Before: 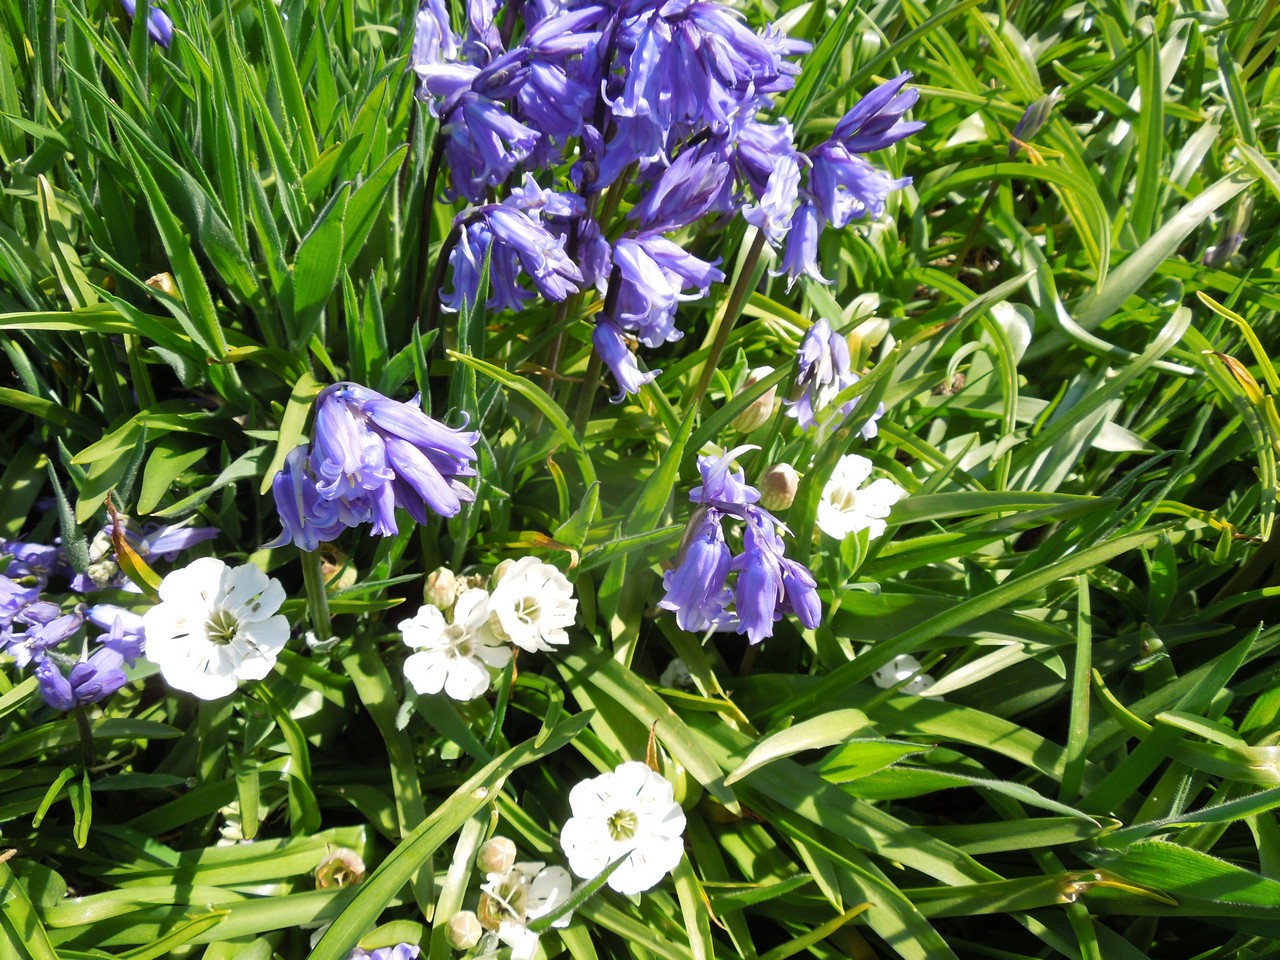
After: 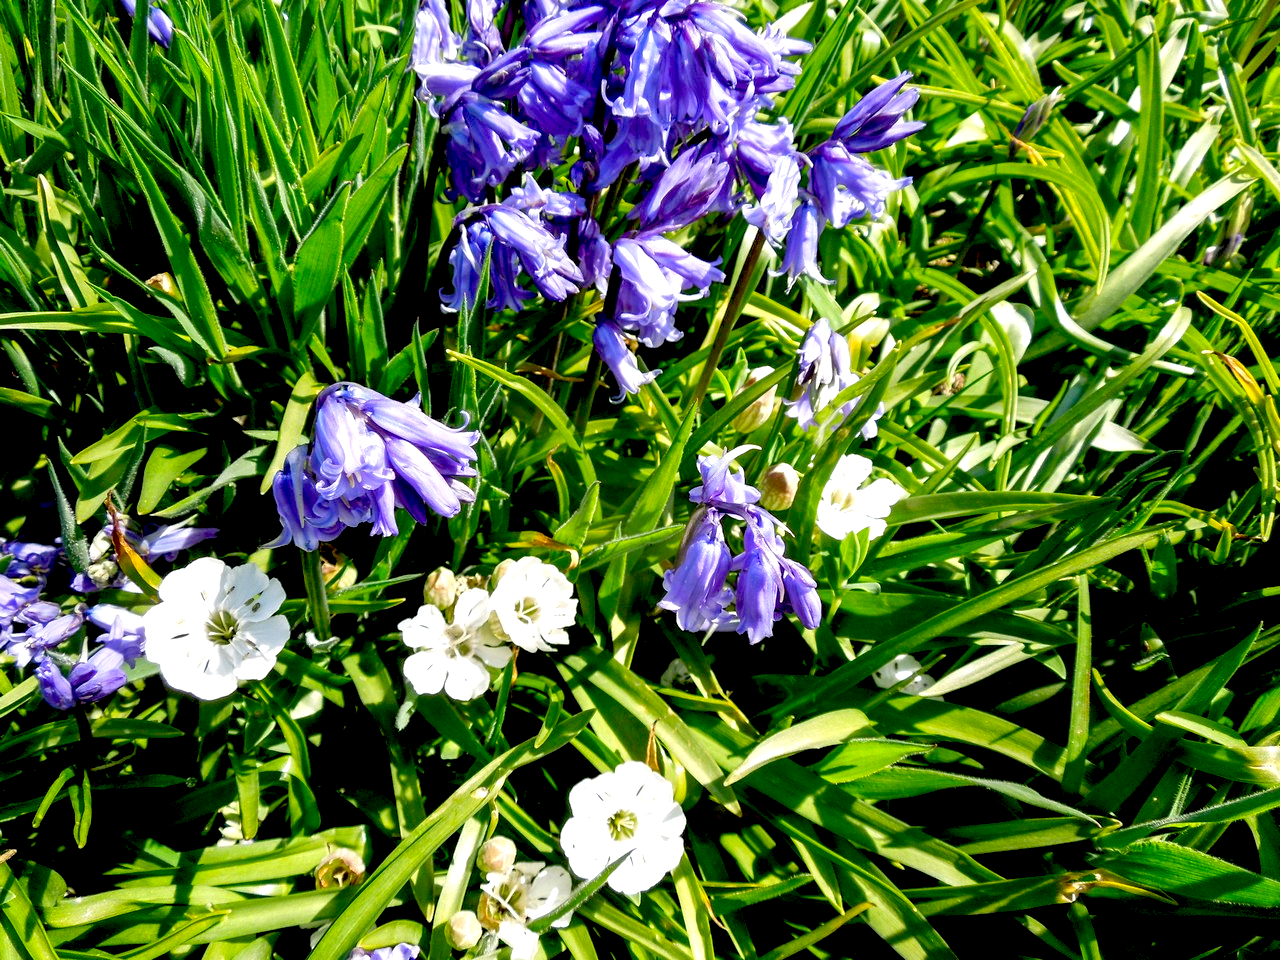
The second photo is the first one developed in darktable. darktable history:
exposure: black level correction 0.04, exposure 0.5 EV, compensate highlight preservation false
local contrast: on, module defaults
